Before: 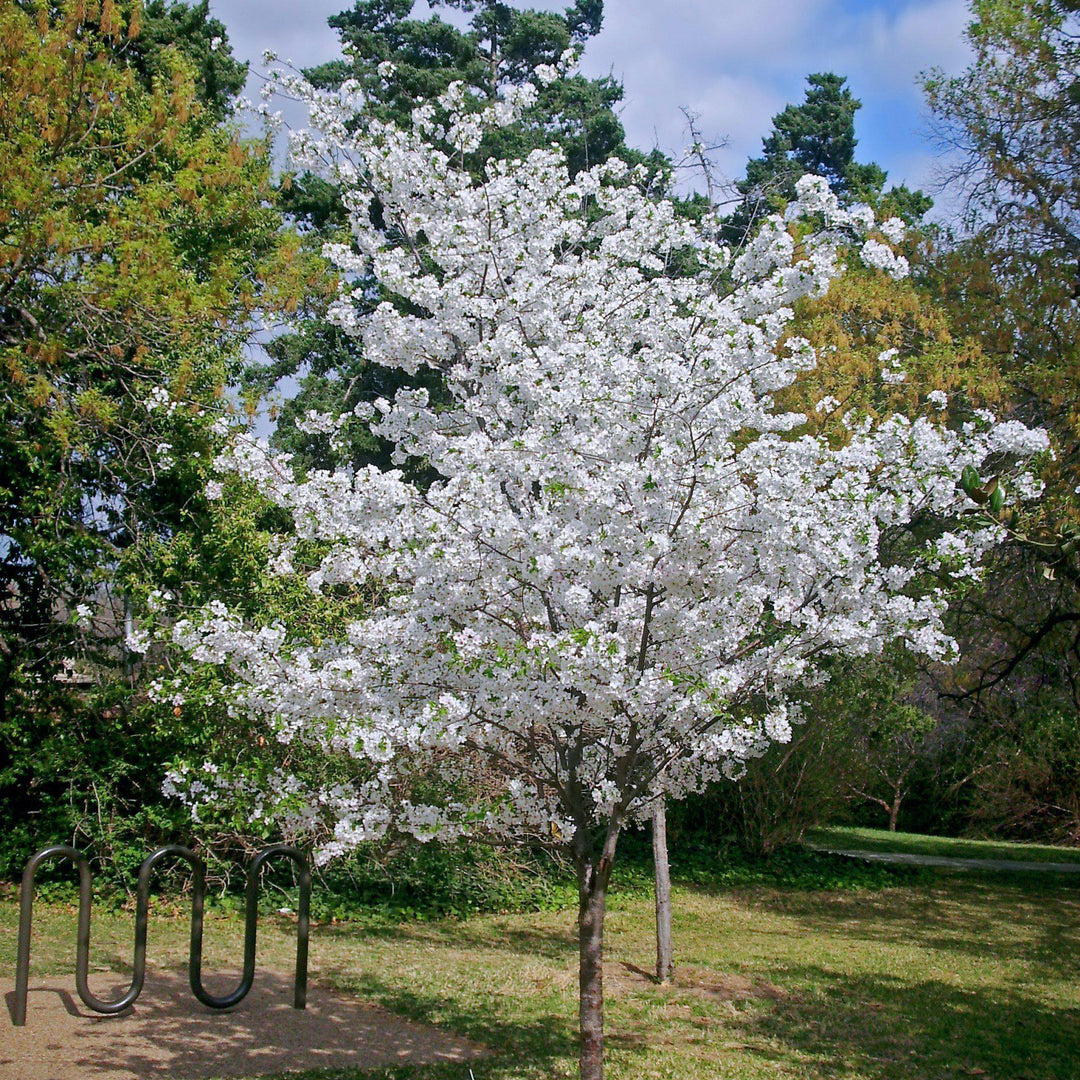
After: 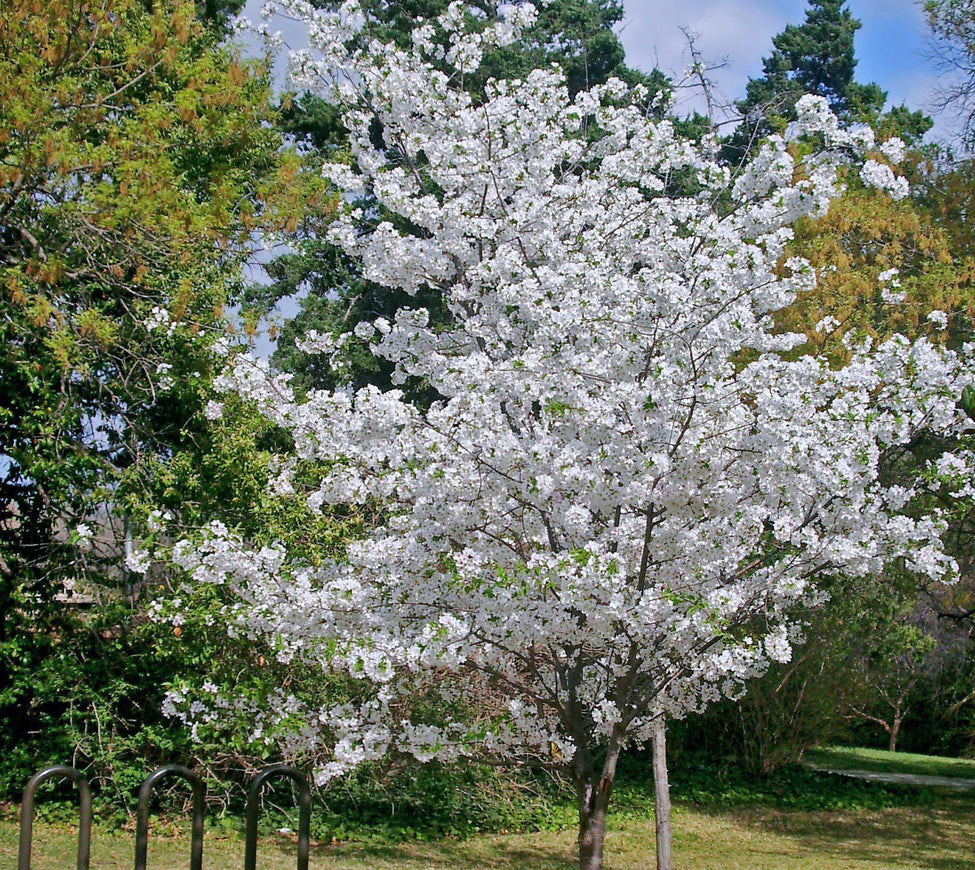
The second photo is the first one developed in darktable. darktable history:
shadows and highlights: soften with gaussian
crop: top 7.49%, right 9.717%, bottom 11.943%
